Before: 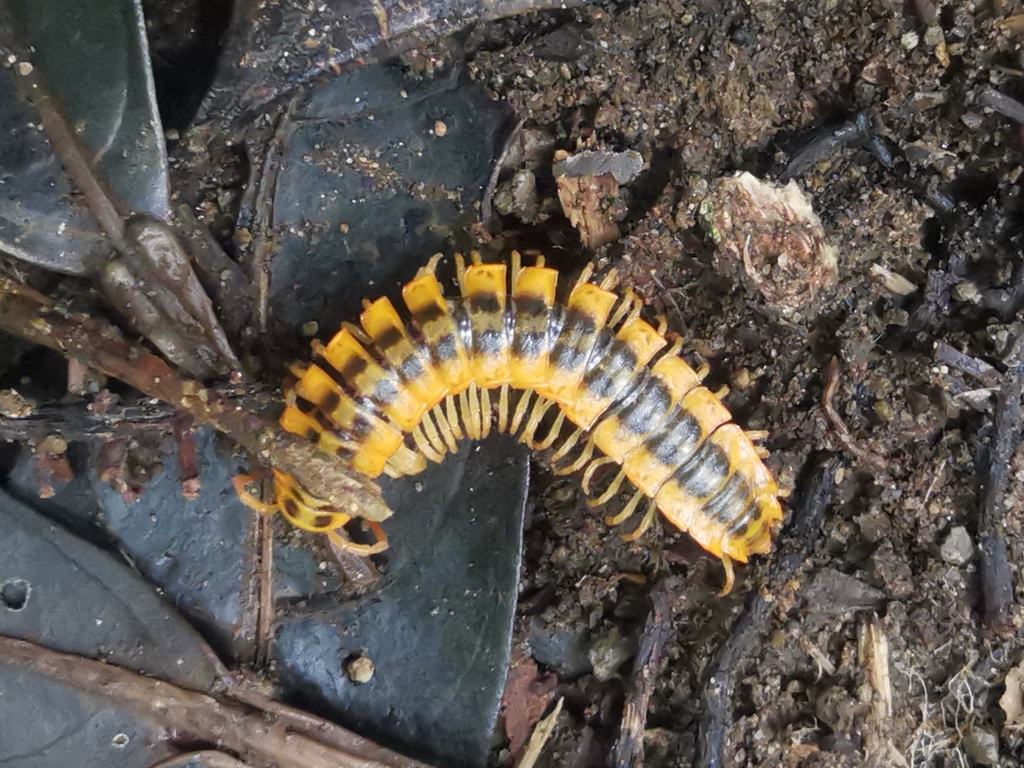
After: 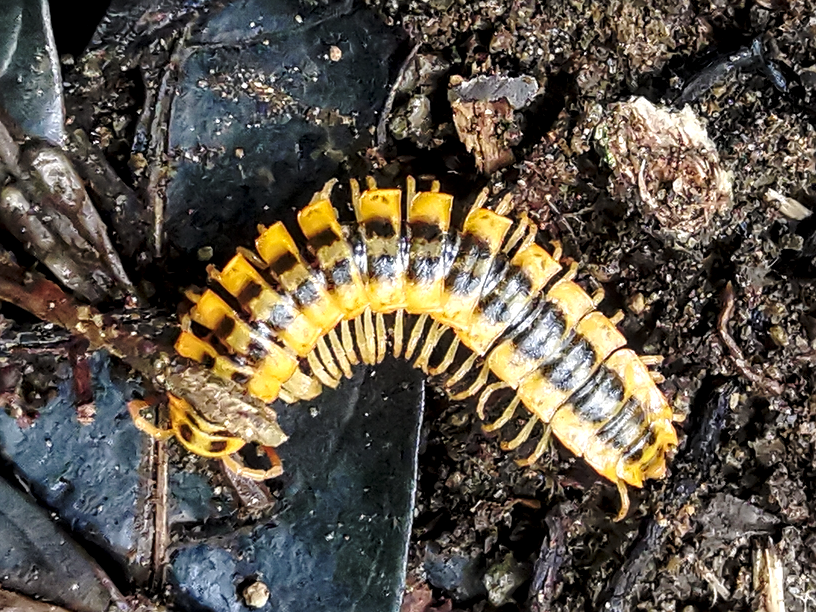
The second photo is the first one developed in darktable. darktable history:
crop and rotate: left 10.281%, top 9.873%, right 9.967%, bottom 10.347%
exposure: exposure -0.01 EV, compensate highlight preservation false
sharpen: on, module defaults
local contrast: highlights 65%, shadows 54%, detail 169%, midtone range 0.509
base curve: curves: ch0 [(0, 0) (0.073, 0.04) (0.157, 0.139) (0.492, 0.492) (0.758, 0.758) (1, 1)], preserve colors none
